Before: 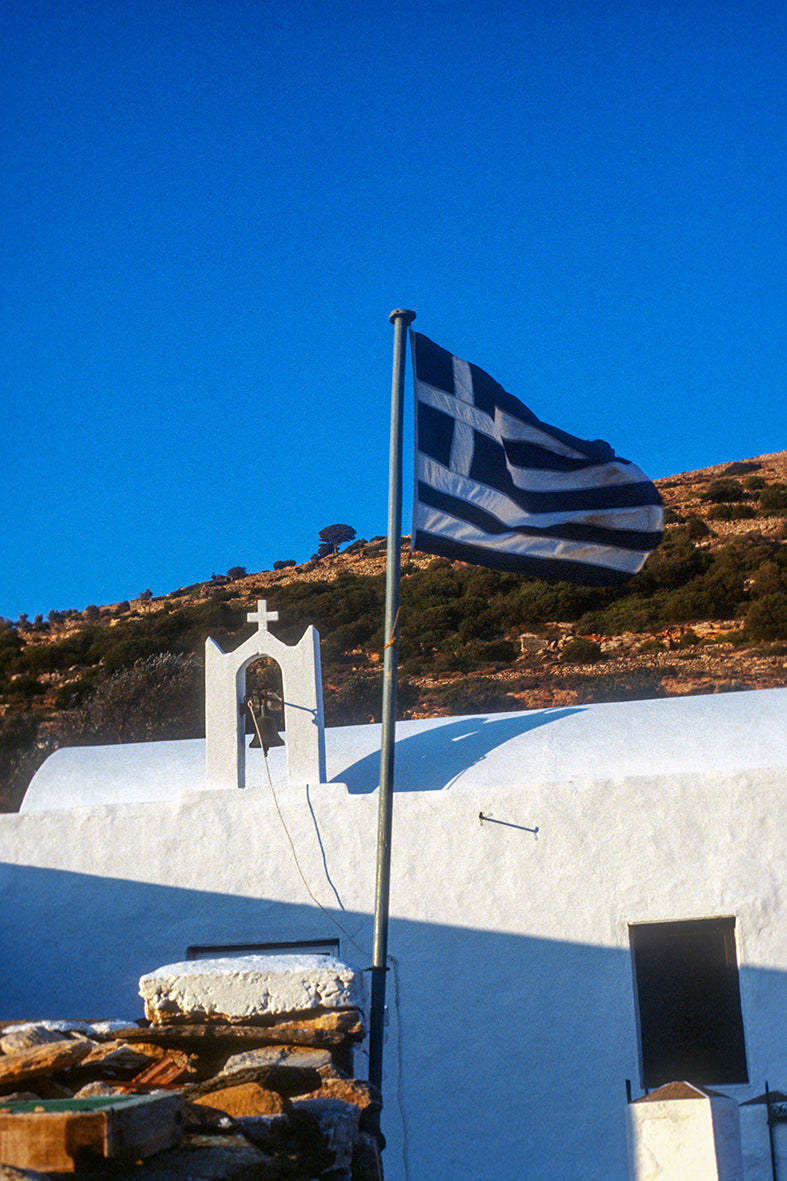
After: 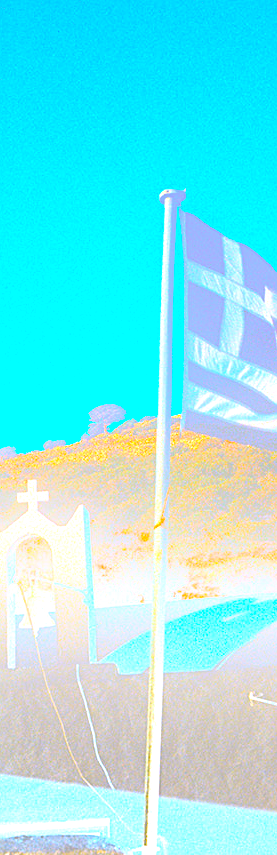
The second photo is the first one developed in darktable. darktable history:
exposure: black level correction 0.001, exposure 1.719 EV, compensate exposure bias true, compensate highlight preservation false
sharpen: on, module defaults
color balance: lift [1, 1.001, 0.999, 1.001], gamma [1, 1.004, 1.007, 0.993], gain [1, 0.991, 0.987, 1.013], contrast 10%, output saturation 120%
crop and rotate: left 29.476%, top 10.214%, right 35.32%, bottom 17.333%
bloom: size 38%, threshold 95%, strength 30%
